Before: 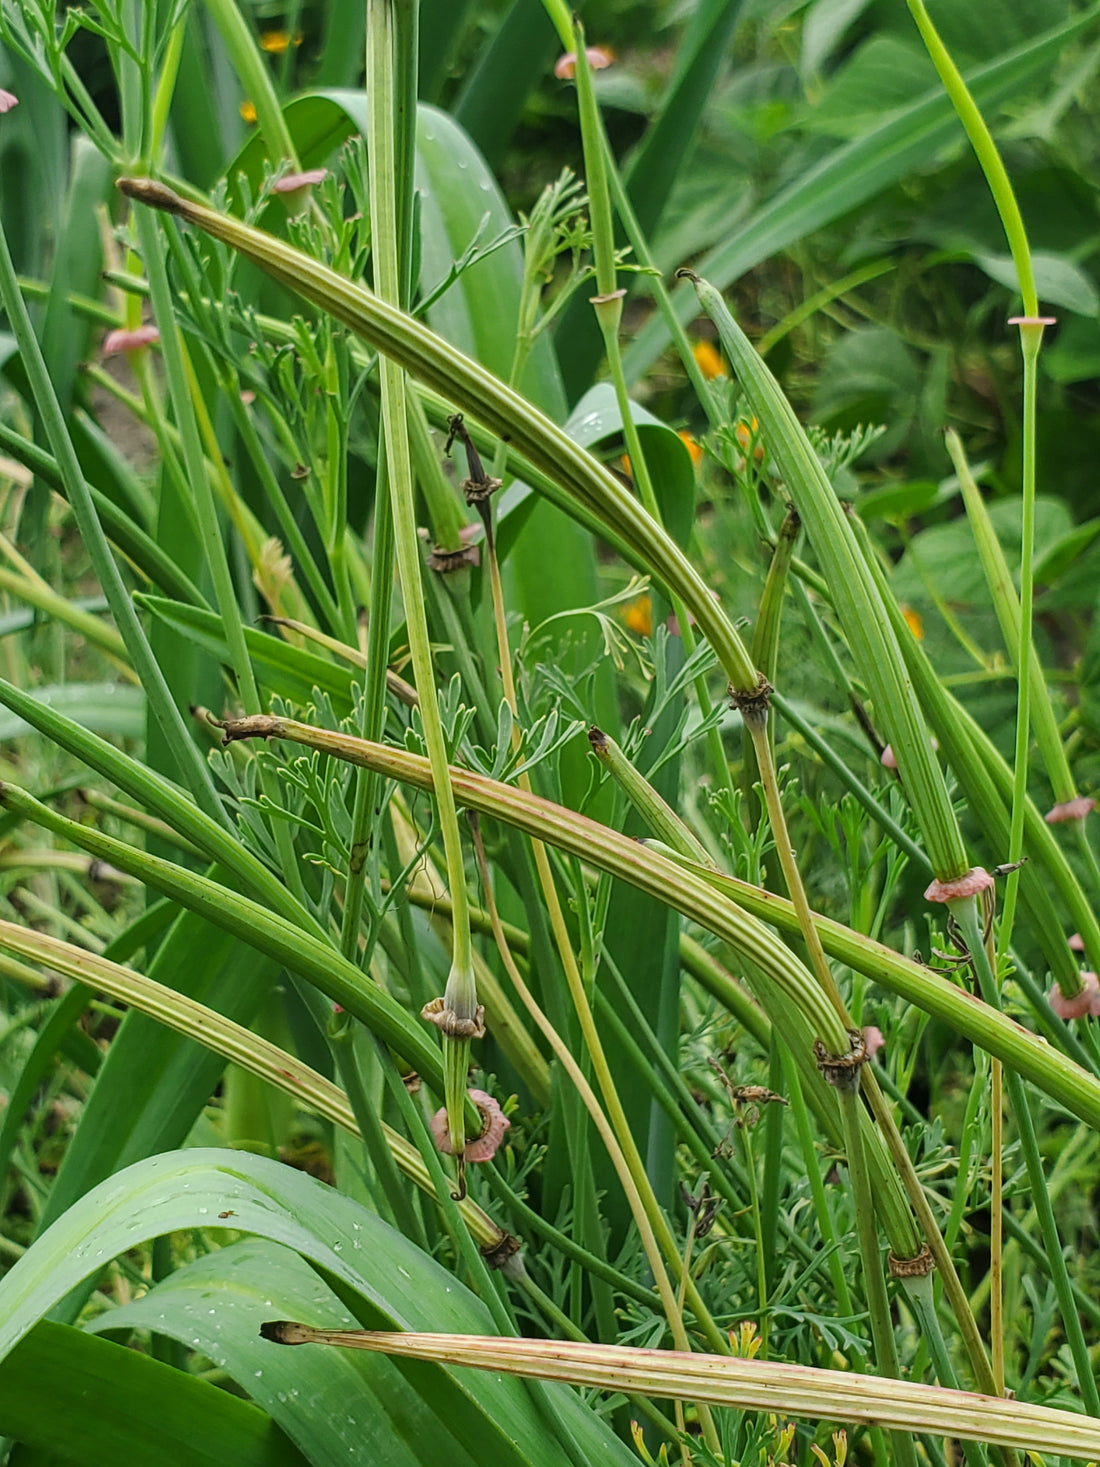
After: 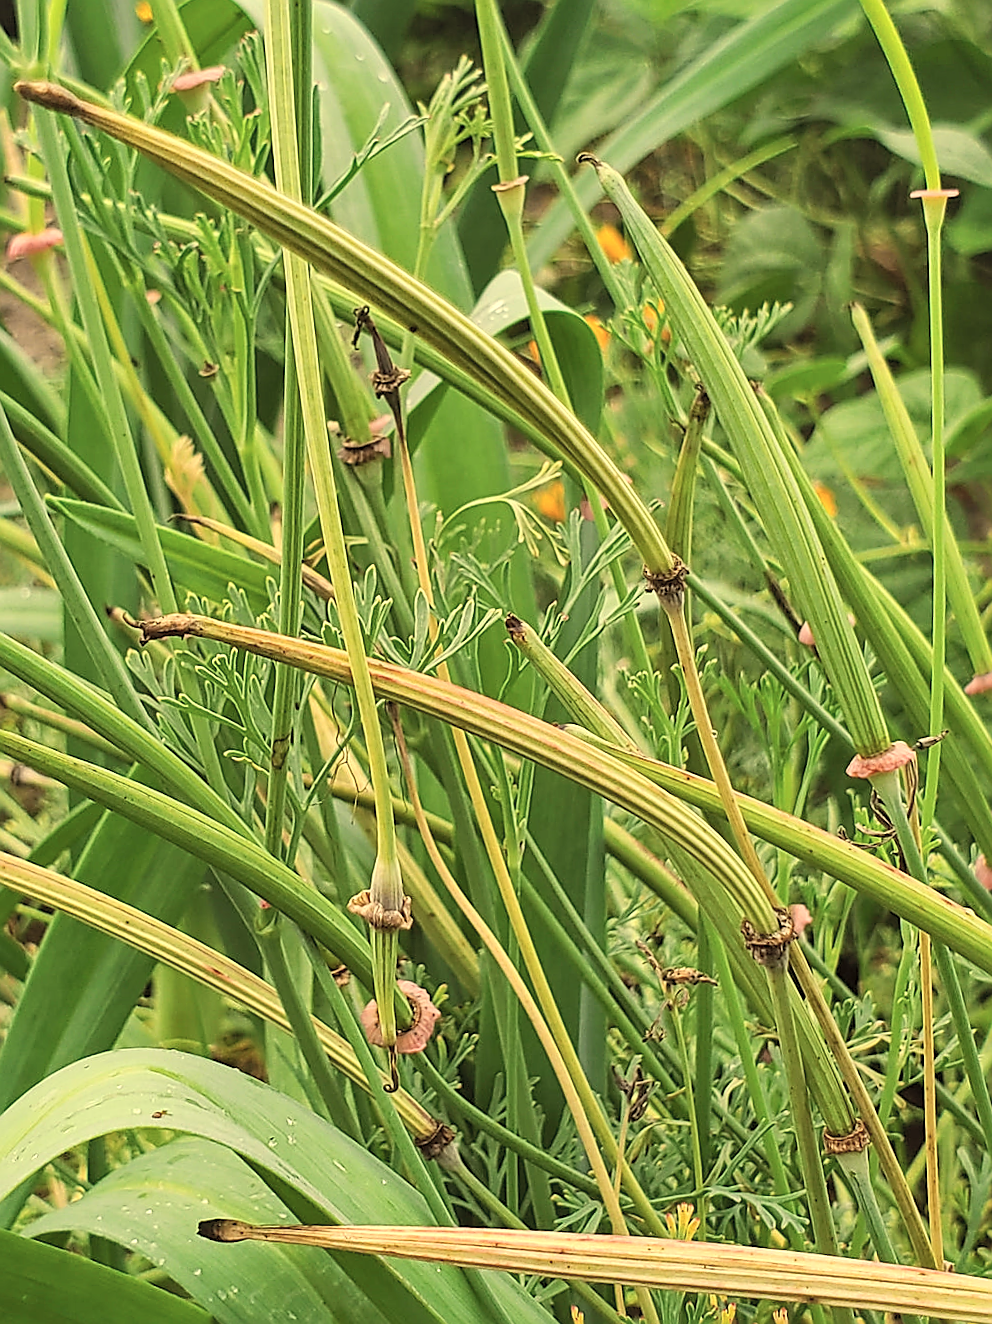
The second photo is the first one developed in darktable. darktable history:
crop and rotate: angle 1.96°, left 5.673%, top 5.673%
local contrast: mode bilateral grid, contrast 28, coarseness 16, detail 115%, midtone range 0.2
color balance: mode lift, gamma, gain (sRGB), lift [1, 1.049, 1, 1]
contrast brightness saturation: contrast 0.14, brightness 0.21
sharpen: radius 1.4, amount 1.25, threshold 0.7
white balance: red 1.138, green 0.996, blue 0.812
